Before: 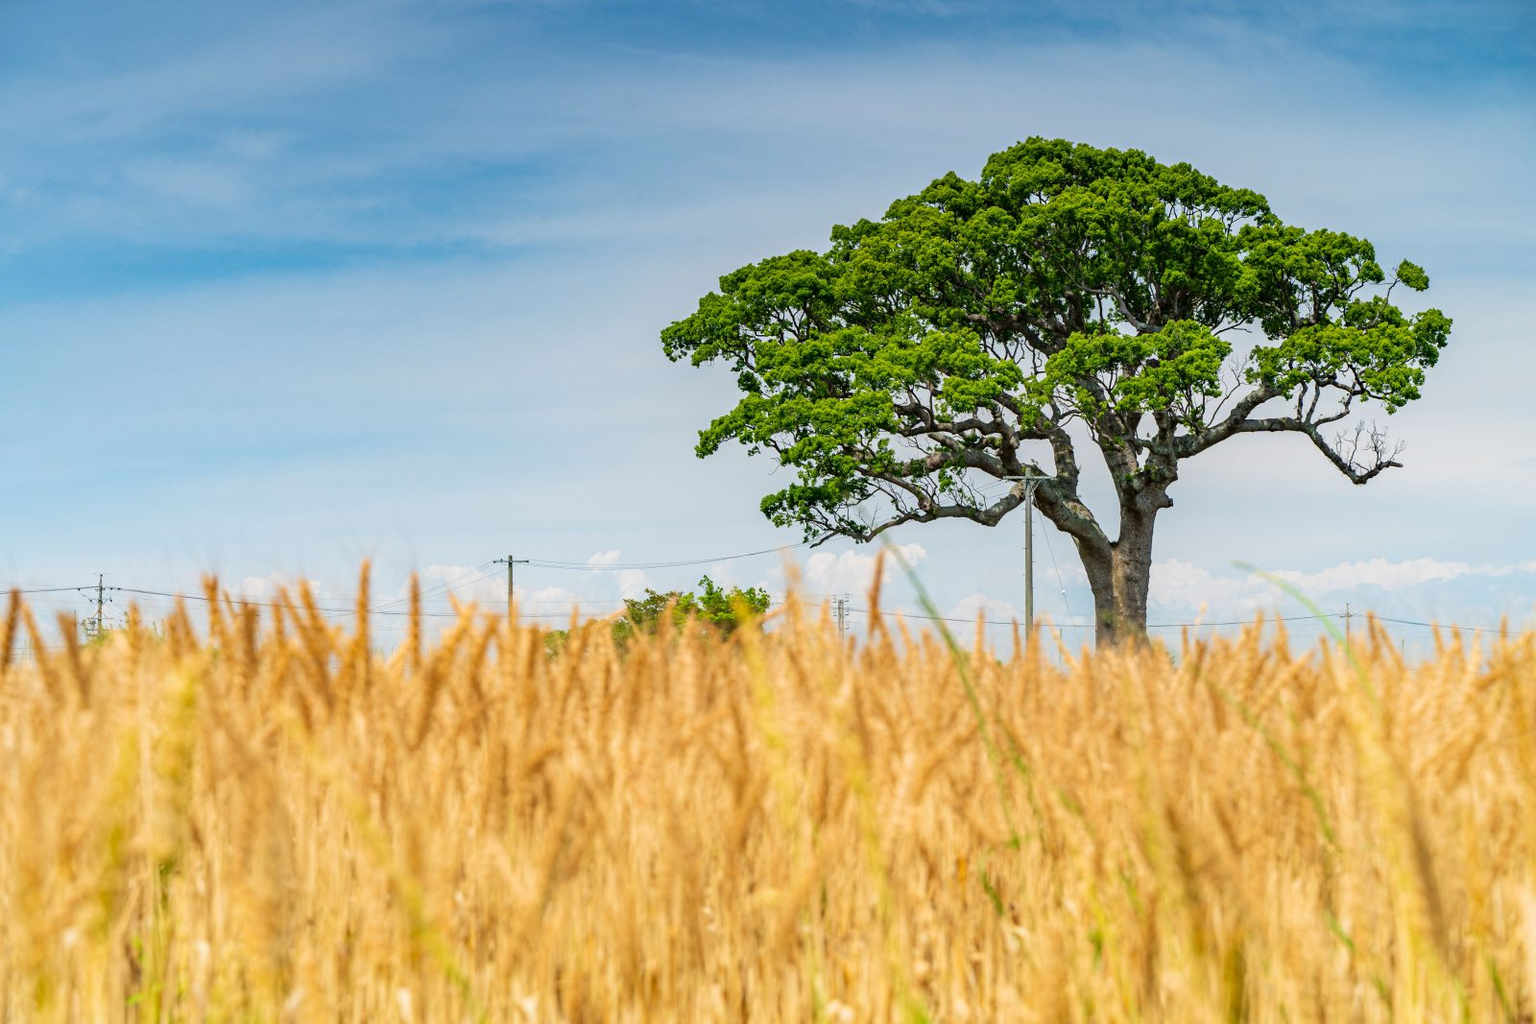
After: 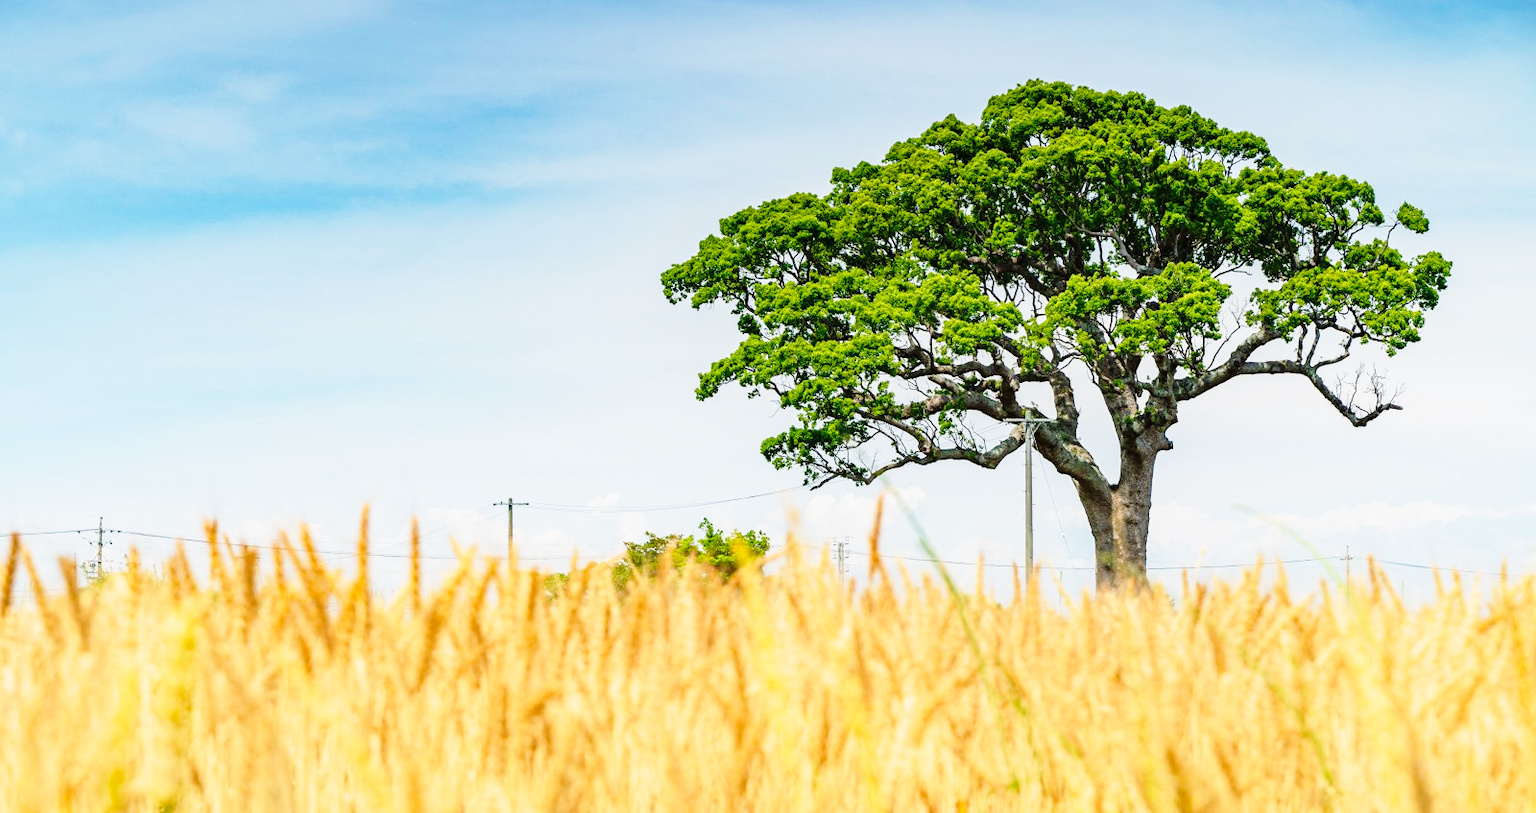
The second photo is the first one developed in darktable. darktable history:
crop and rotate: top 5.652%, bottom 14.937%
base curve: curves: ch0 [(0, 0) (0.028, 0.03) (0.121, 0.232) (0.46, 0.748) (0.859, 0.968) (1, 1)], preserve colors none
